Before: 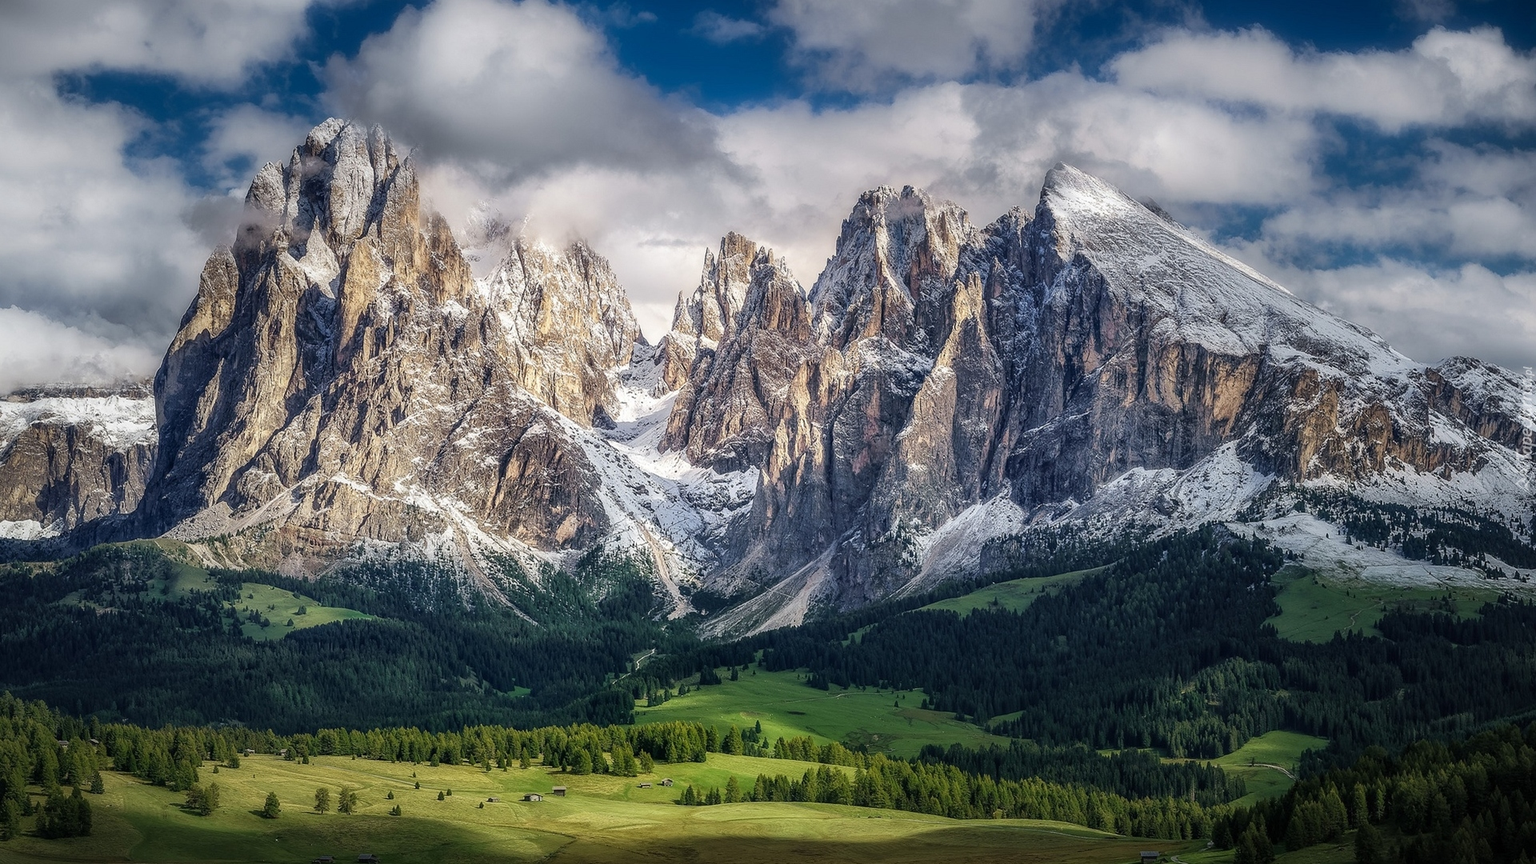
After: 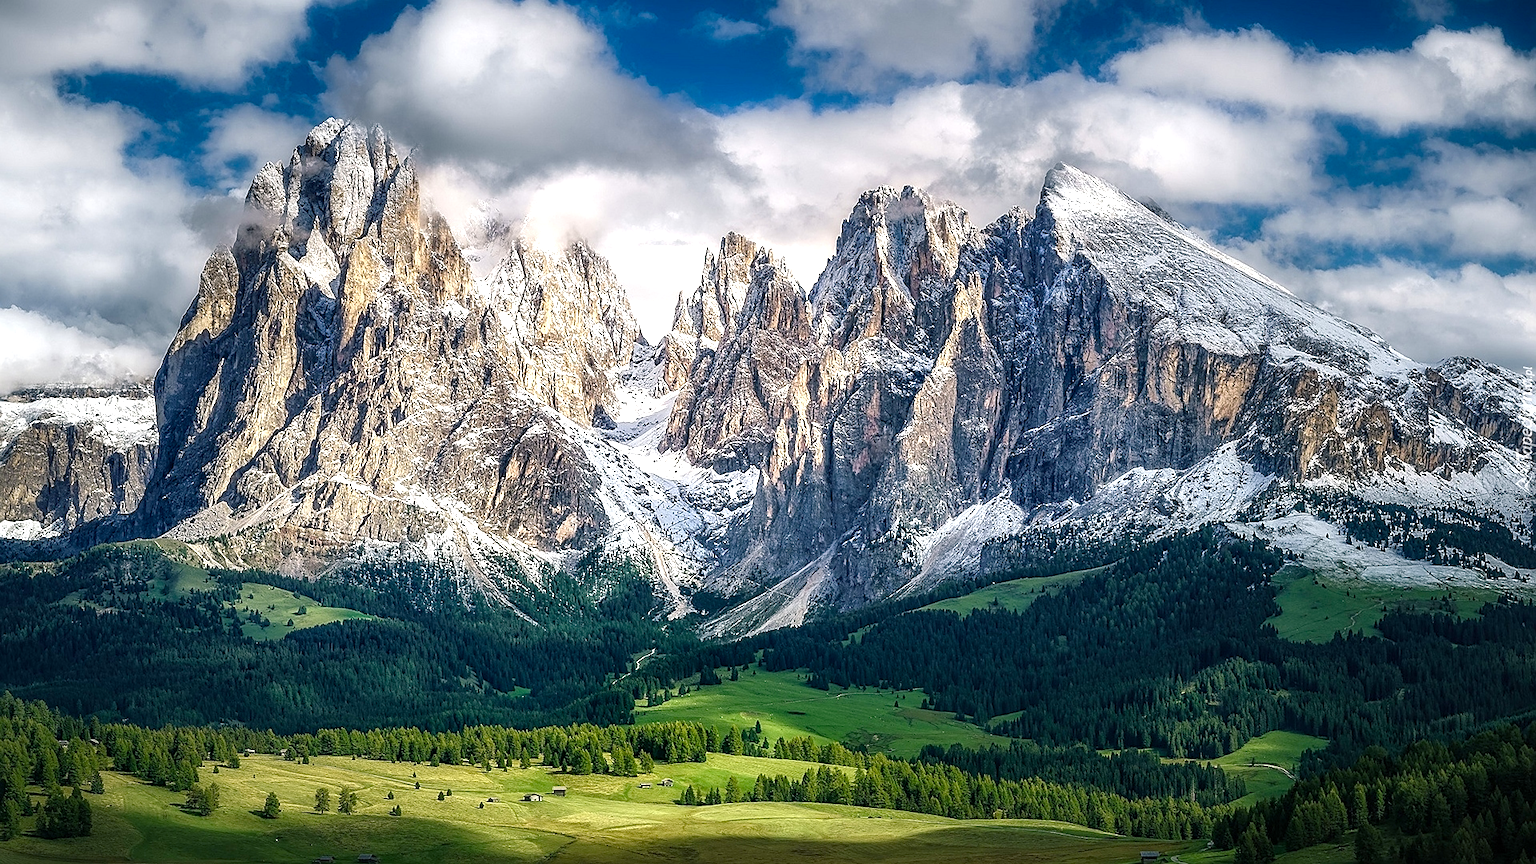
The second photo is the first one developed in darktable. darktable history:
sharpen: on, module defaults
color balance rgb: shadows lift › chroma 2.687%, shadows lift › hue 189.59°, perceptual saturation grading › global saturation 0.249%, perceptual saturation grading › highlights -14.898%, perceptual saturation grading › shadows 24.88%, perceptual brilliance grading › global brilliance 18.002%
